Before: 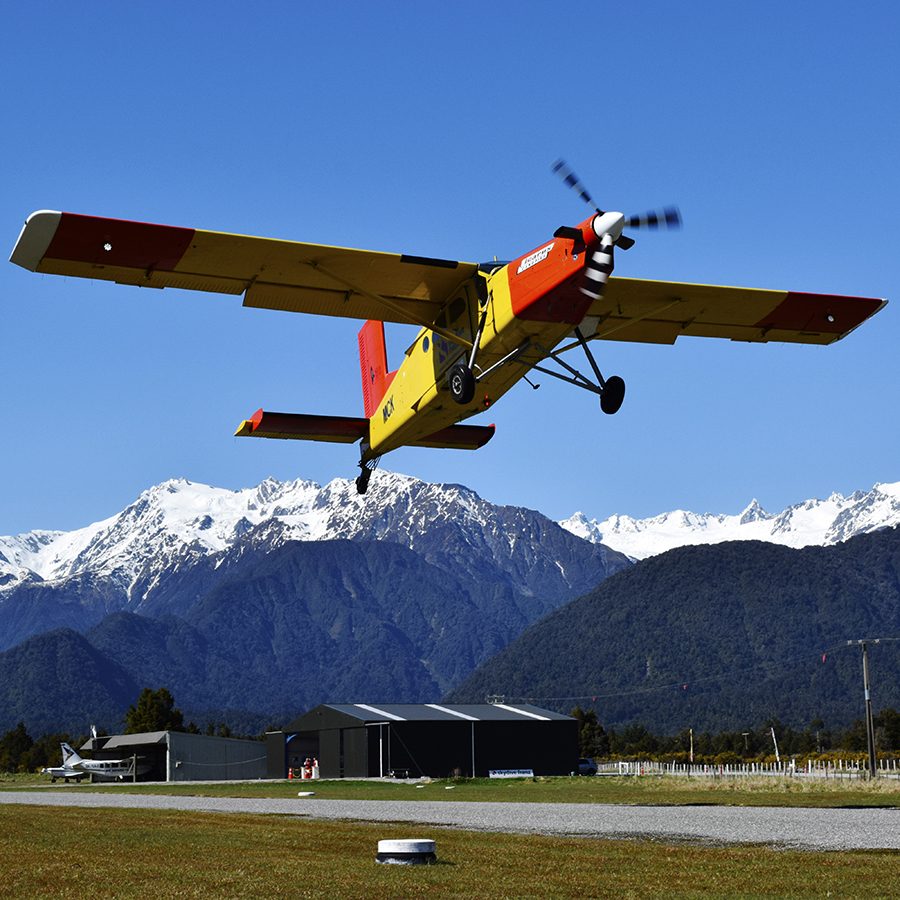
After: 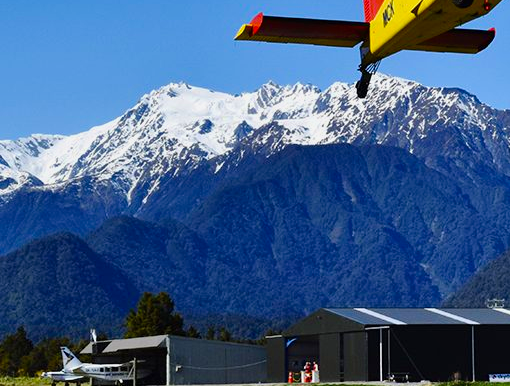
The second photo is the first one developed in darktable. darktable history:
crop: top 44.108%, right 43.238%, bottom 12.971%
exposure: exposure -0.154 EV, compensate highlight preservation false
shadows and highlights: shadows 58.8, soften with gaussian
velvia: strength 31.86%, mid-tones bias 0.203
